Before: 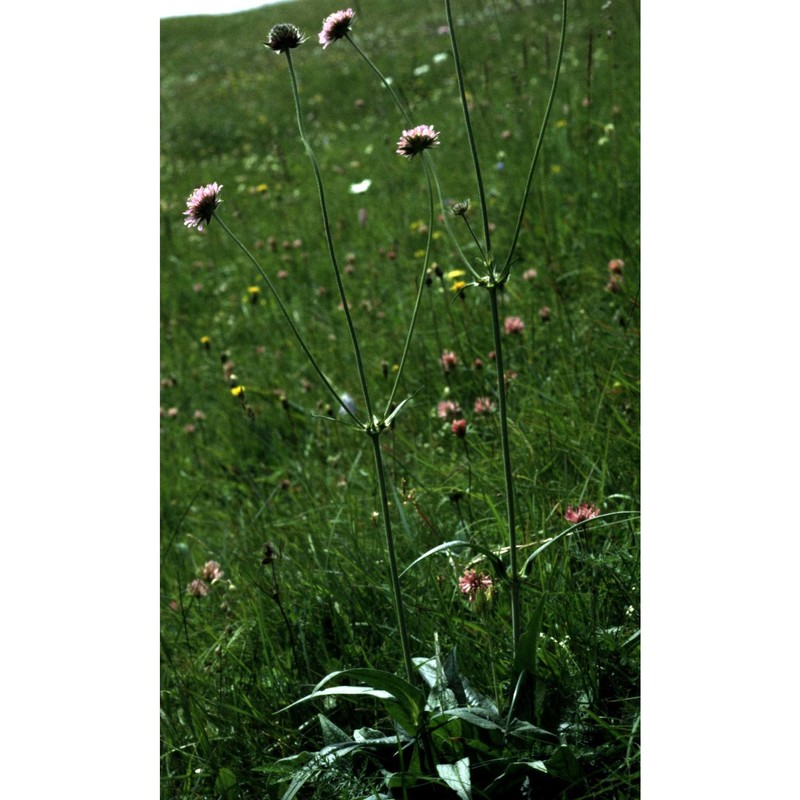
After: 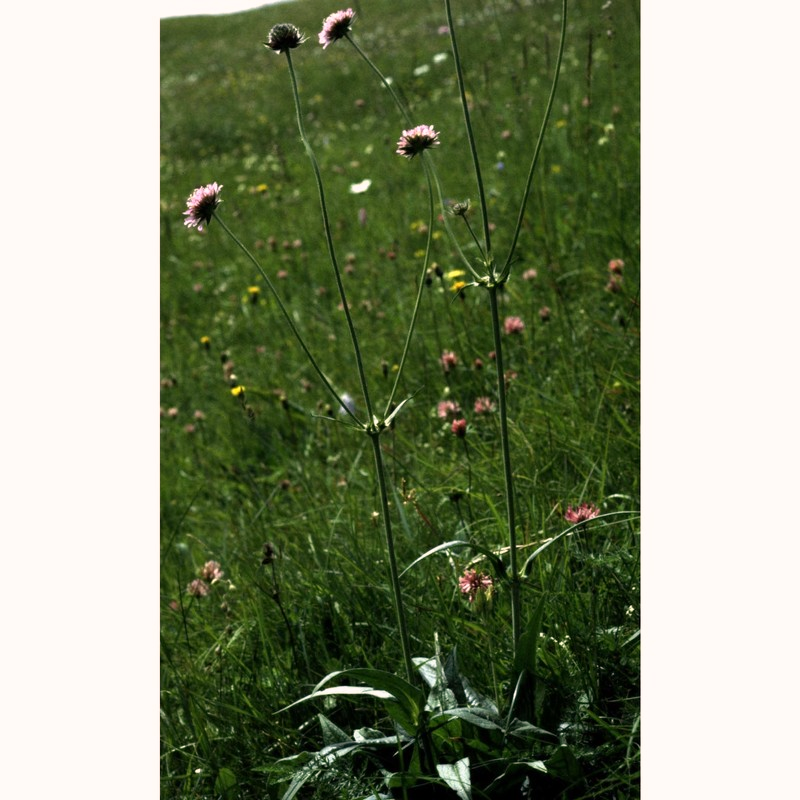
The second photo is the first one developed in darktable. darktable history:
color correction: highlights a* 8.01, highlights b* 4.32
